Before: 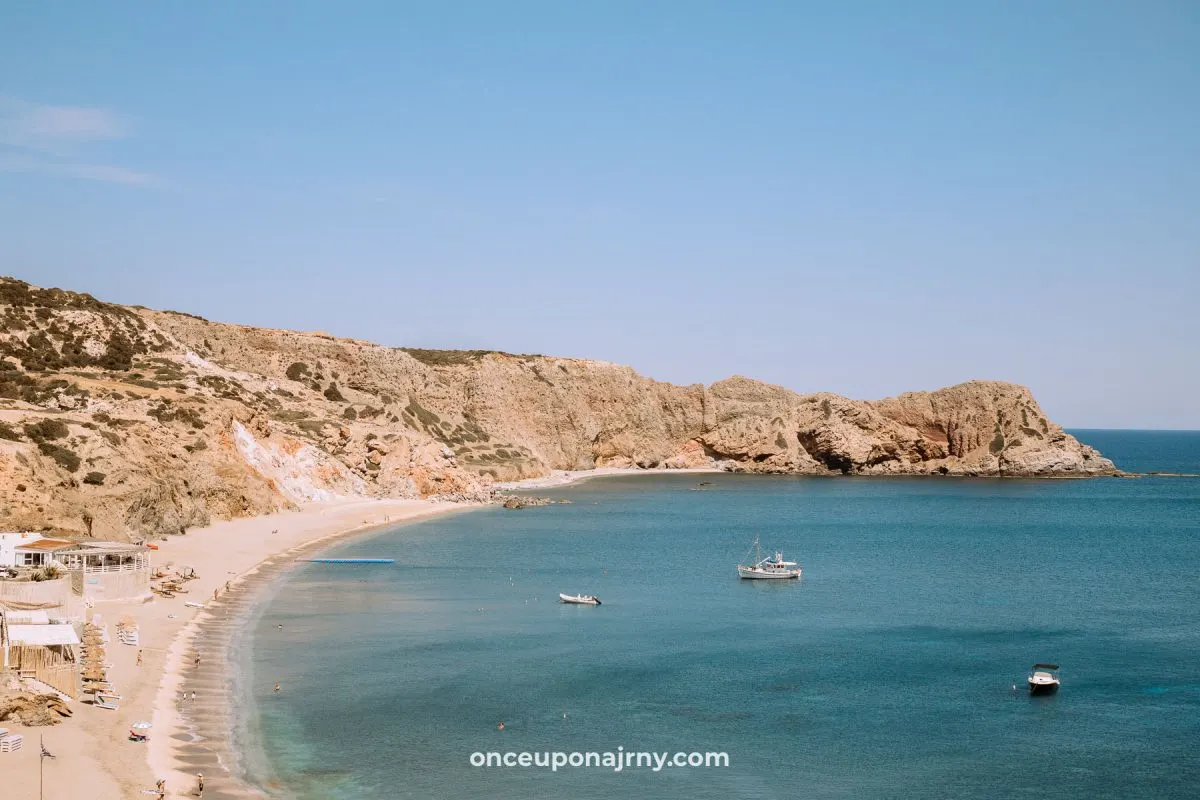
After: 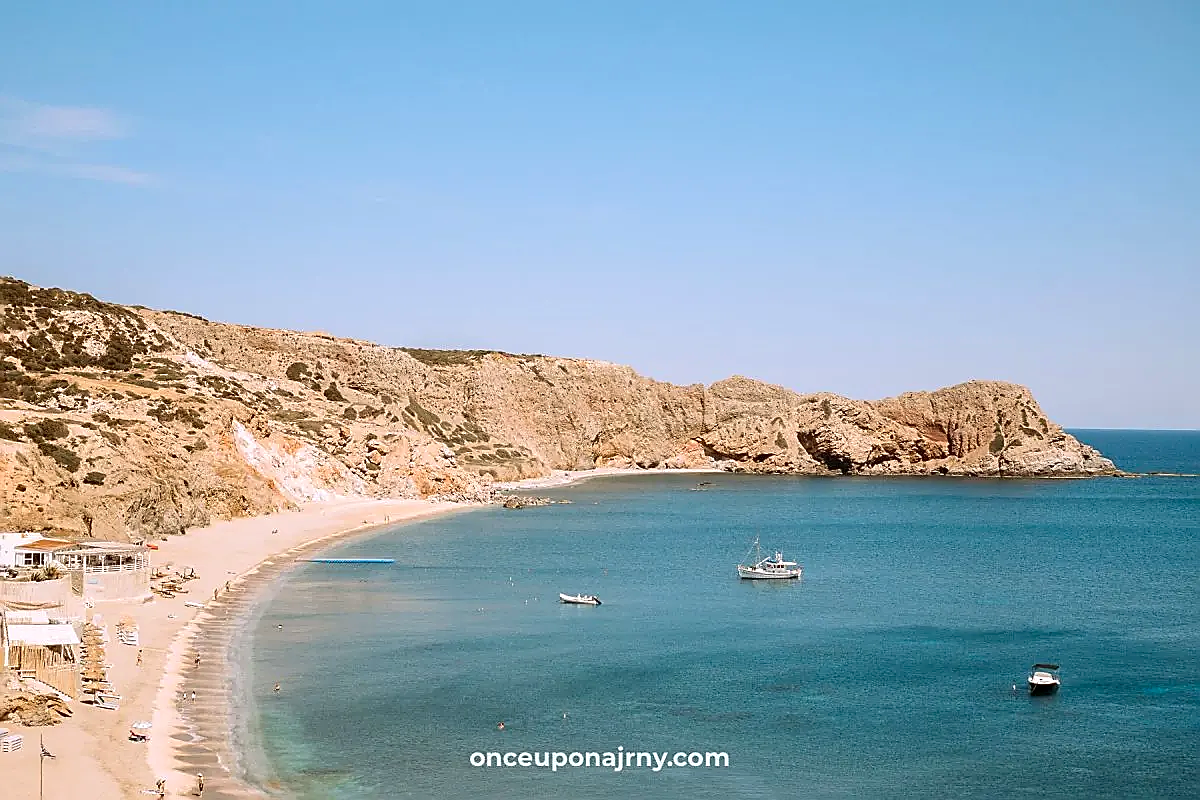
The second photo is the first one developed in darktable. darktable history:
sharpen: radius 1.42, amount 1.252, threshold 0.709
contrast brightness saturation: saturation 0.102
exposure: black level correction 0.001, exposure 0.192 EV, compensate highlight preservation false
